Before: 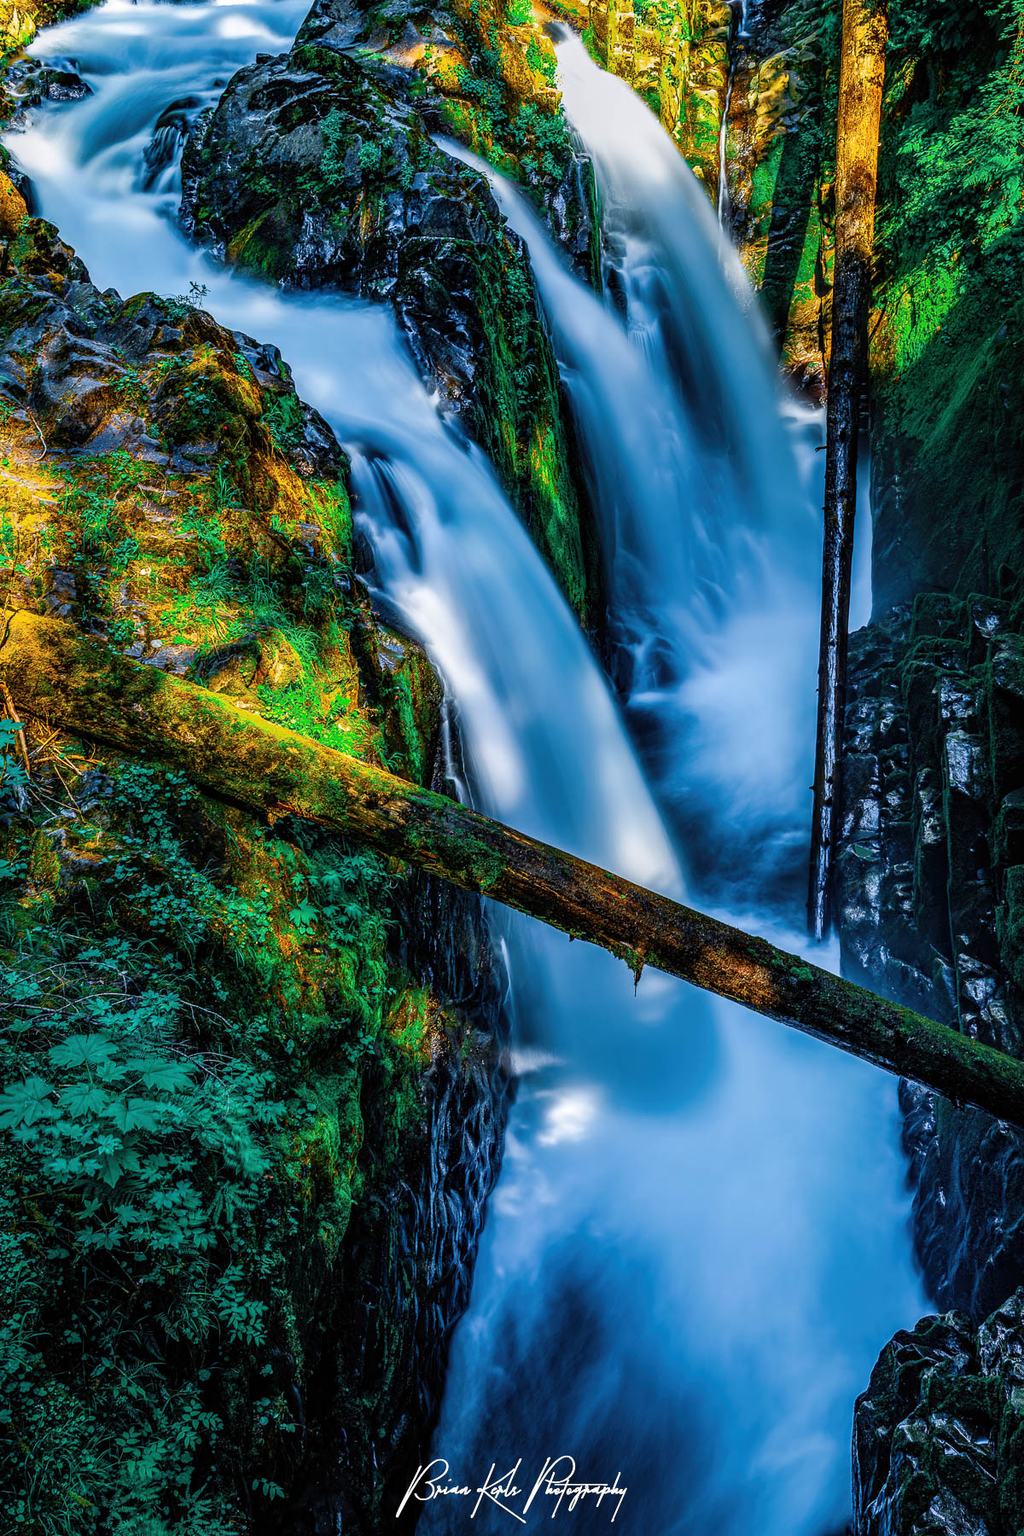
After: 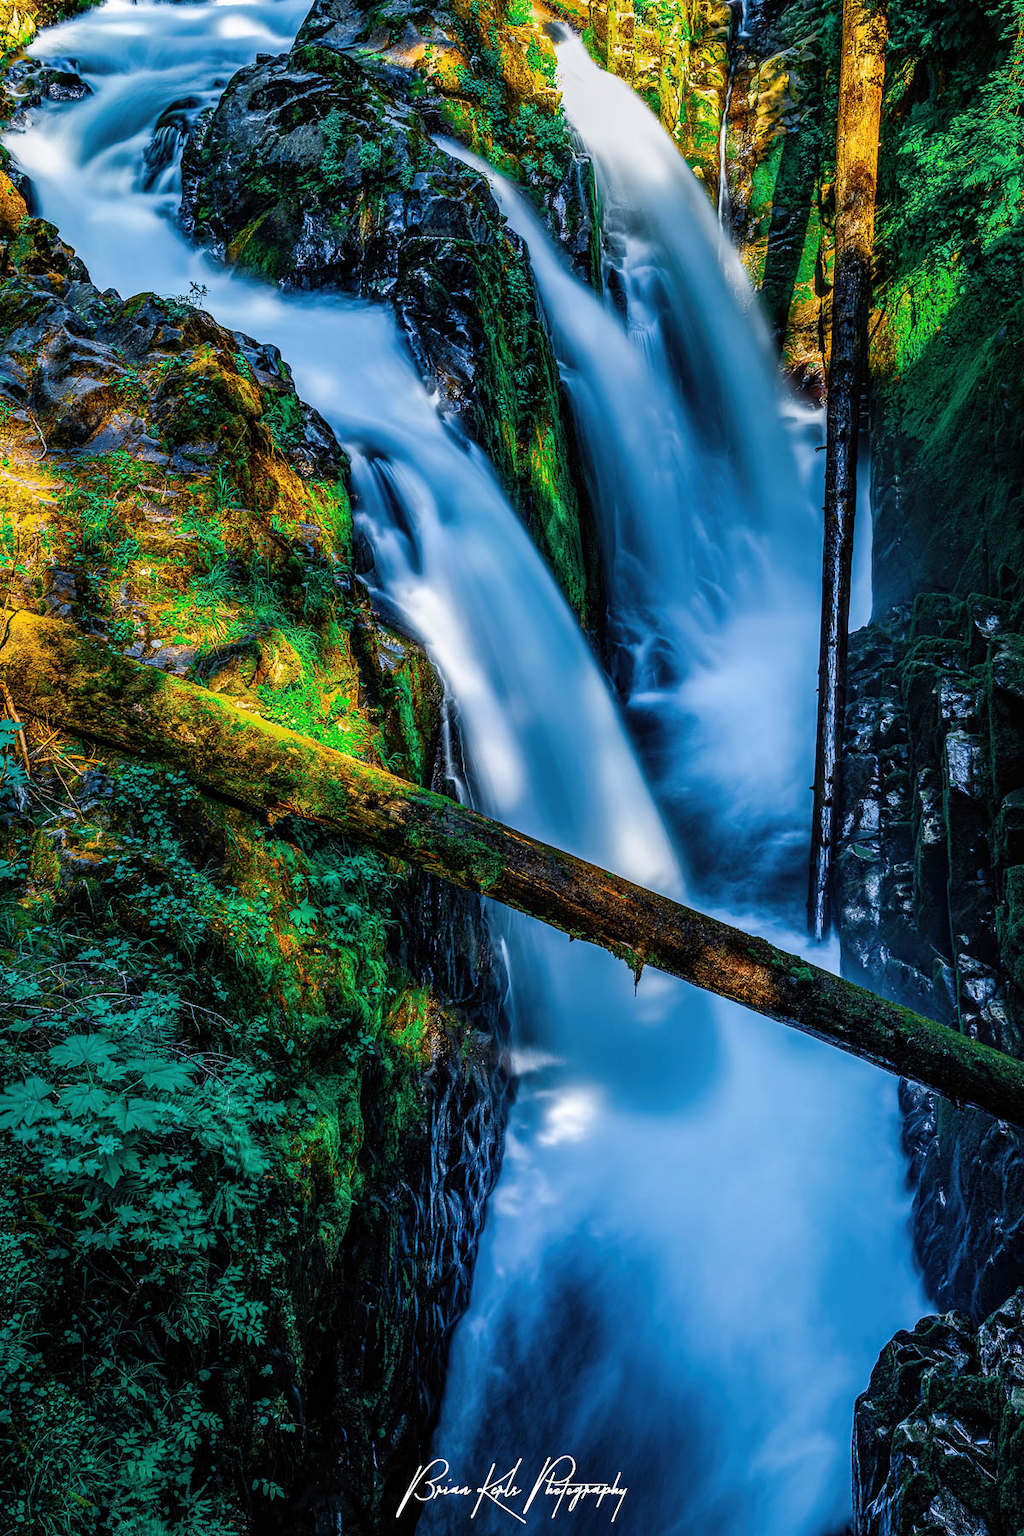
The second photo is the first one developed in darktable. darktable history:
tone equalizer: -8 EV 0.058 EV
